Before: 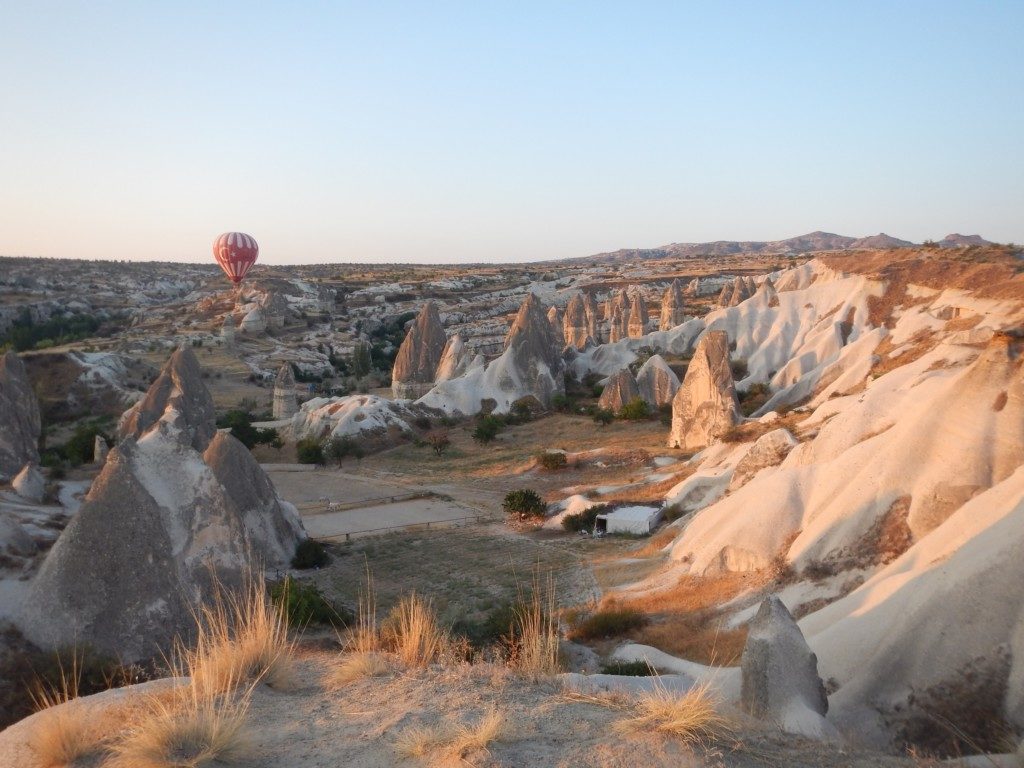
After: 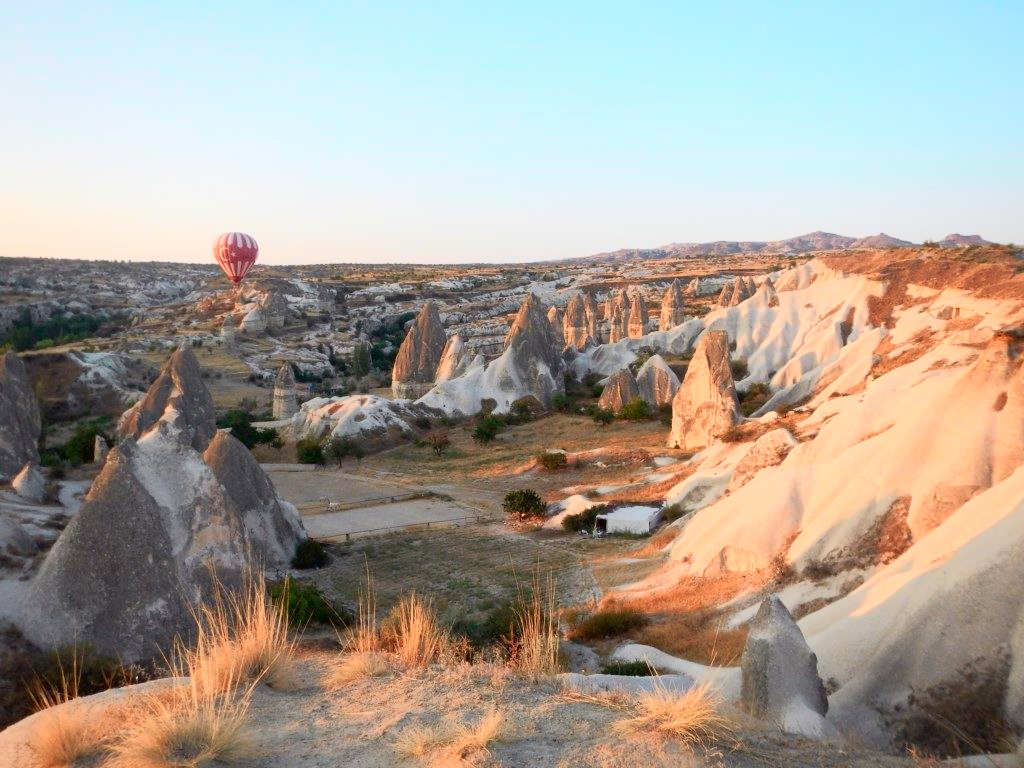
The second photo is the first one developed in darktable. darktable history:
tone curve: curves: ch0 [(0, 0.013) (0.054, 0.018) (0.205, 0.191) (0.289, 0.292) (0.39, 0.424) (0.493, 0.551) (0.647, 0.752) (0.796, 0.887) (1, 0.998)]; ch1 [(0, 0) (0.371, 0.339) (0.477, 0.452) (0.494, 0.495) (0.501, 0.501) (0.51, 0.516) (0.54, 0.557) (0.572, 0.605) (0.66, 0.701) (0.783, 0.804) (1, 1)]; ch2 [(0, 0) (0.32, 0.281) (0.403, 0.399) (0.441, 0.428) (0.47, 0.469) (0.498, 0.496) (0.524, 0.543) (0.551, 0.579) (0.633, 0.665) (0.7, 0.711) (1, 1)], color space Lab, independent channels, preserve colors none
